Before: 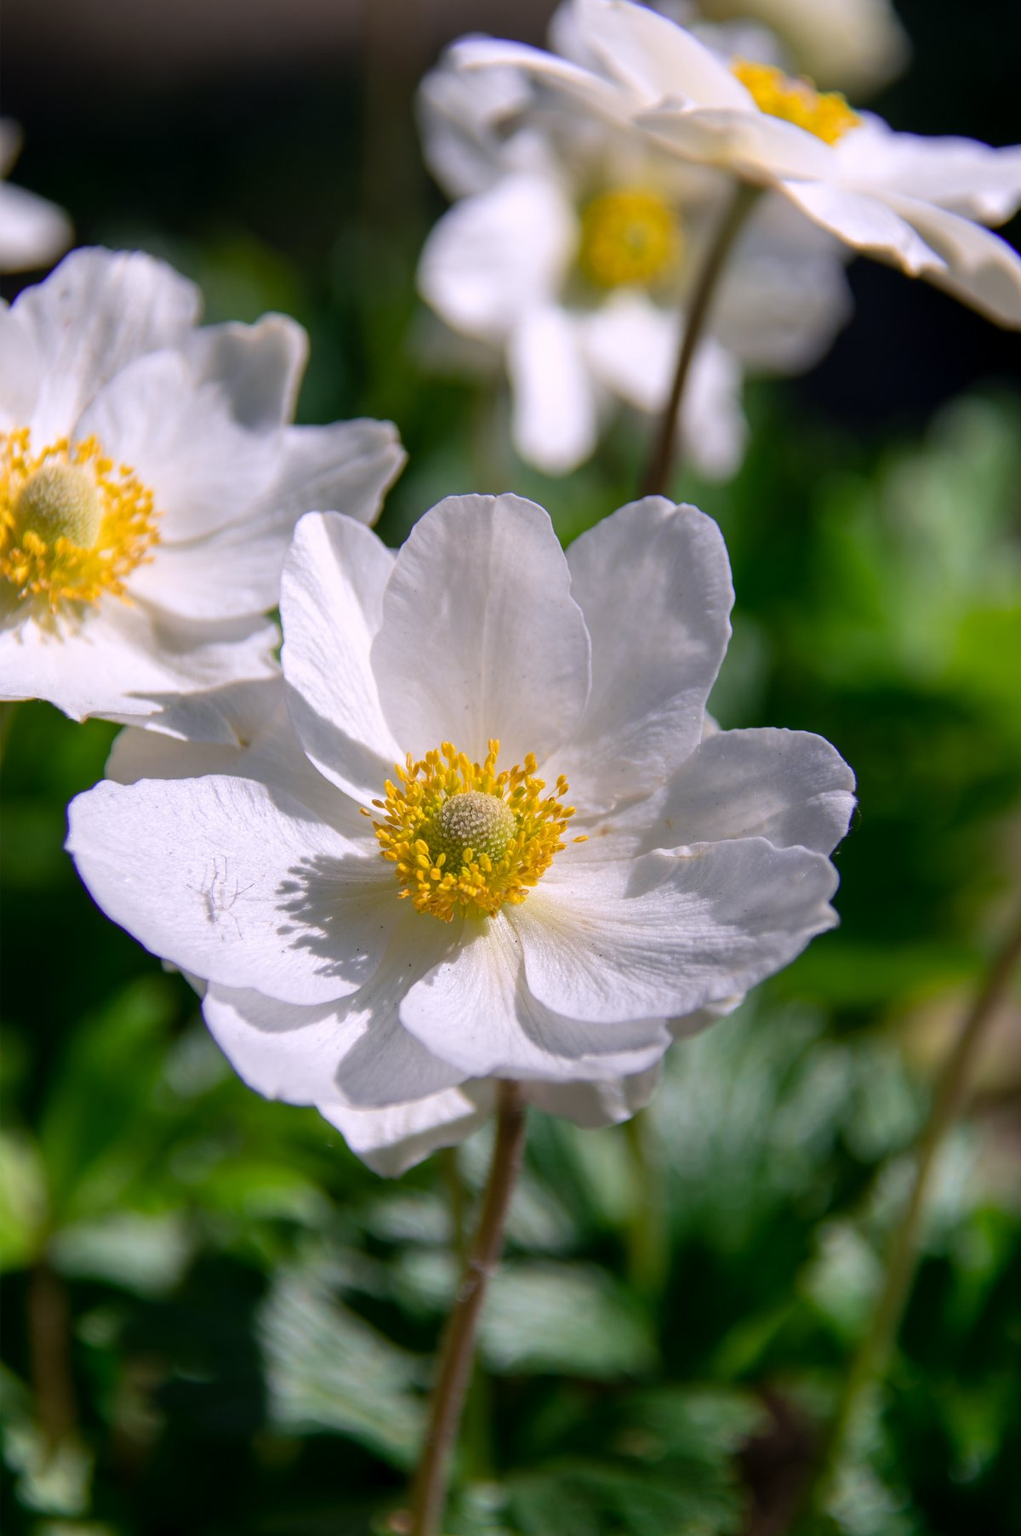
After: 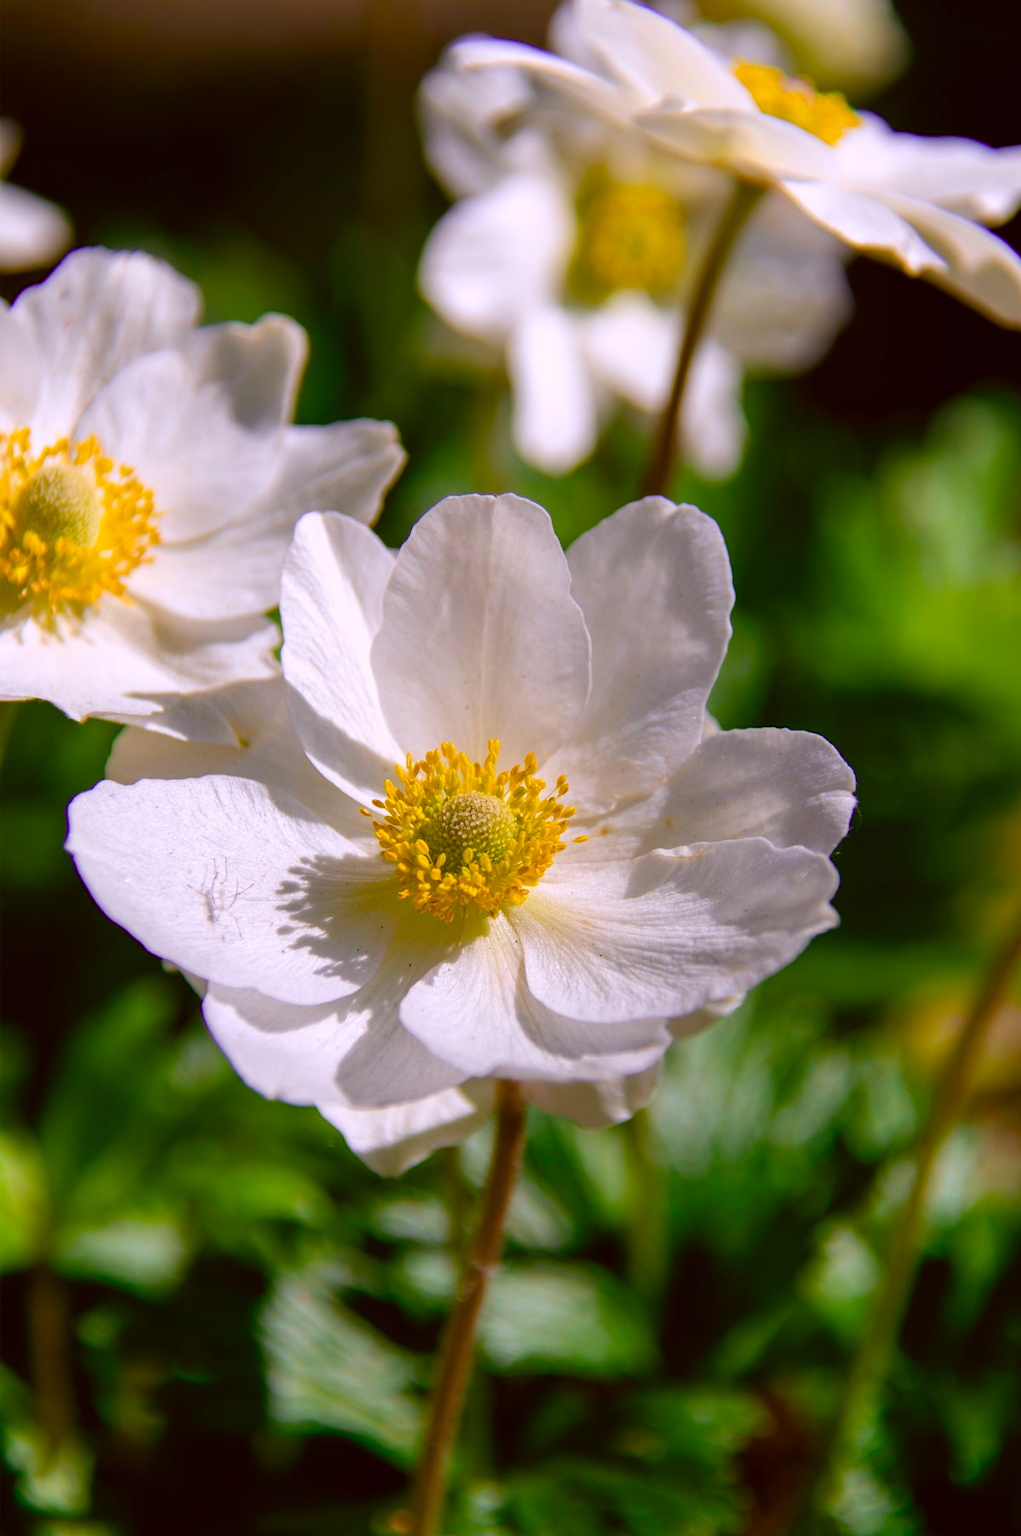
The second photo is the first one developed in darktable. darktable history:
color balance rgb: perceptual saturation grading › global saturation 20%, perceptual saturation grading › highlights -25%, perceptual saturation grading › shadows 50.52%, global vibrance 40.24%
color correction: highlights a* -0.482, highlights b* 0.161, shadows a* 4.66, shadows b* 20.72
